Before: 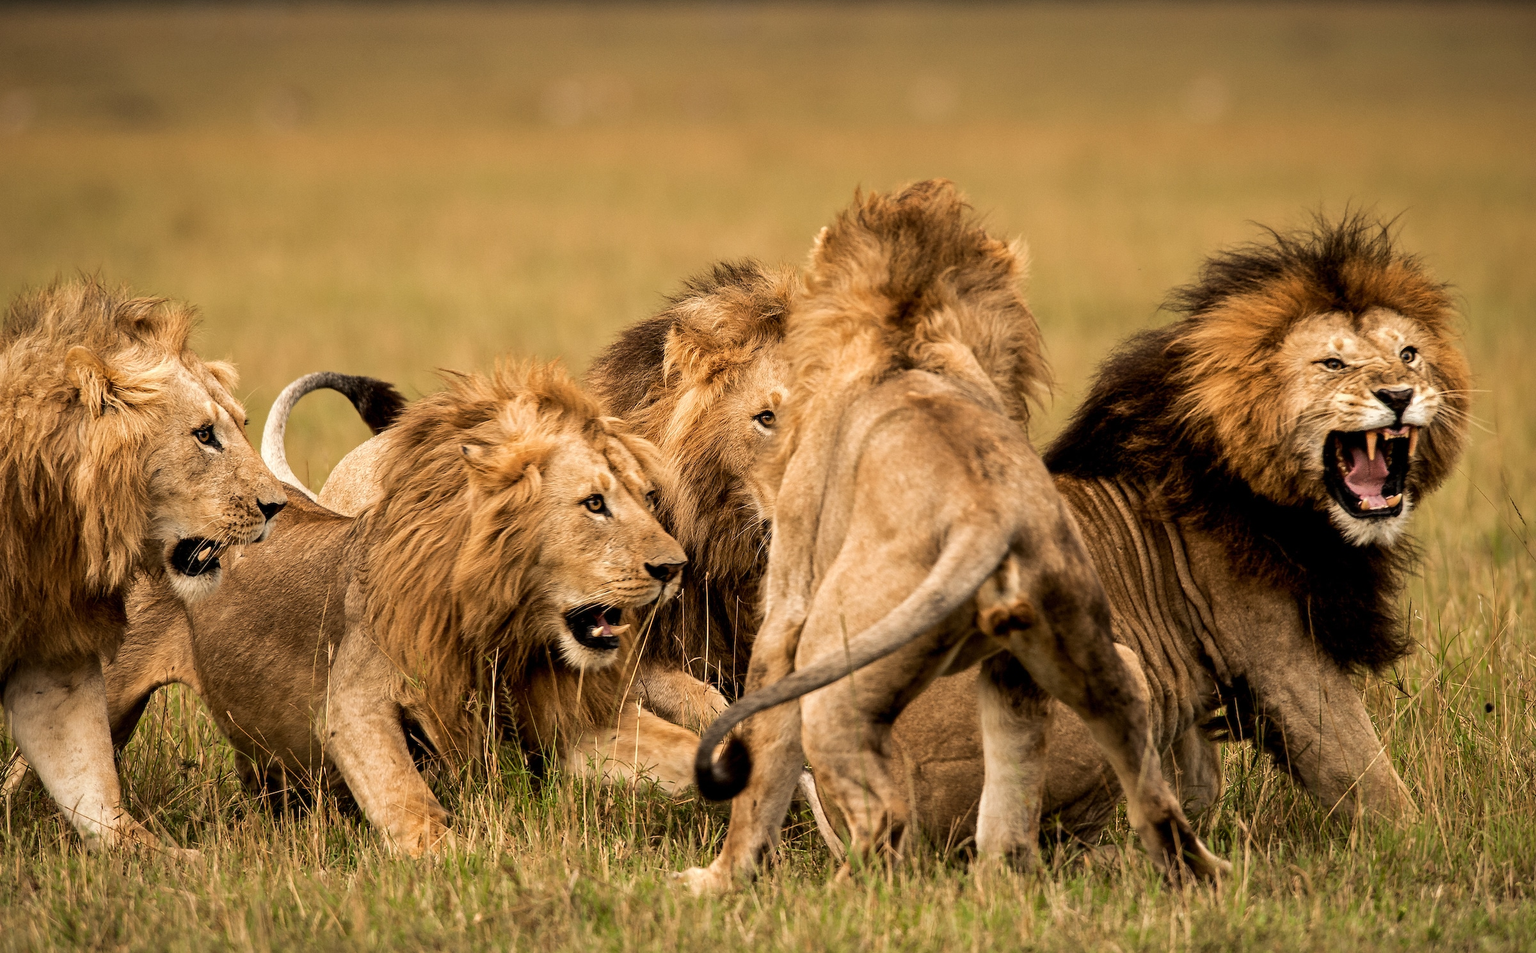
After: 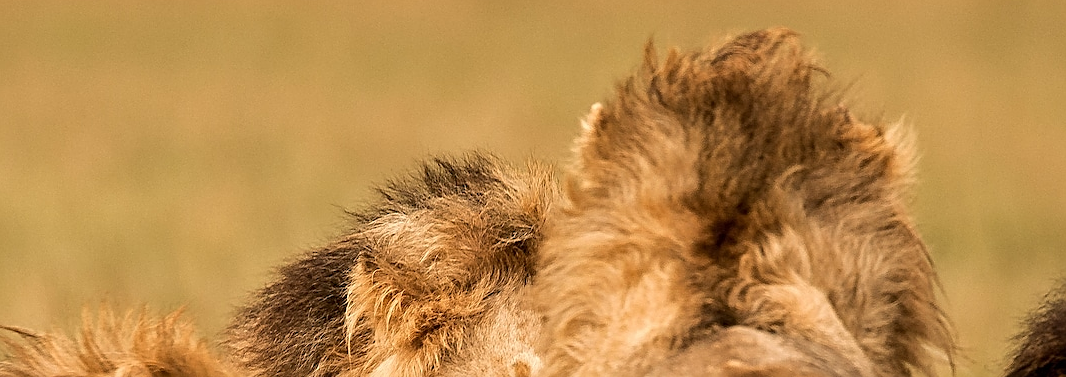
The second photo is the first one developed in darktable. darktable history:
sharpen: on, module defaults
crop: left 28.806%, top 16.871%, right 26.744%, bottom 57.746%
